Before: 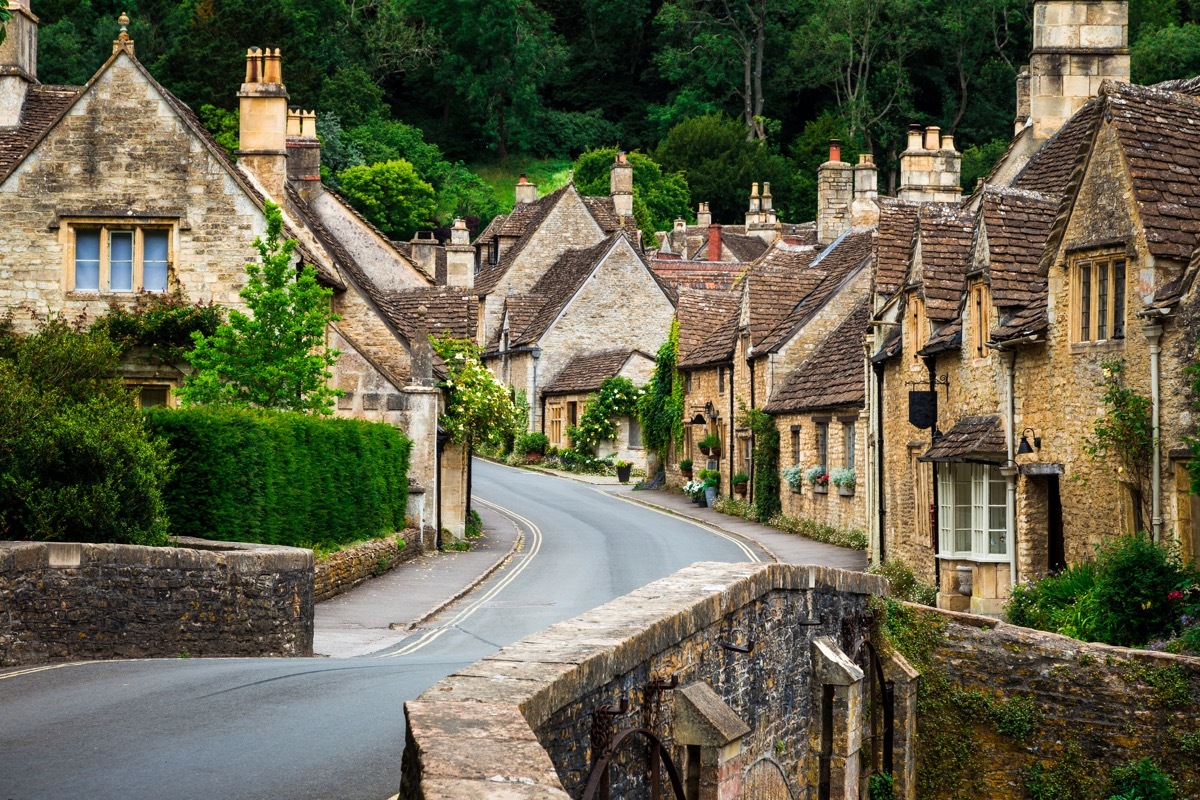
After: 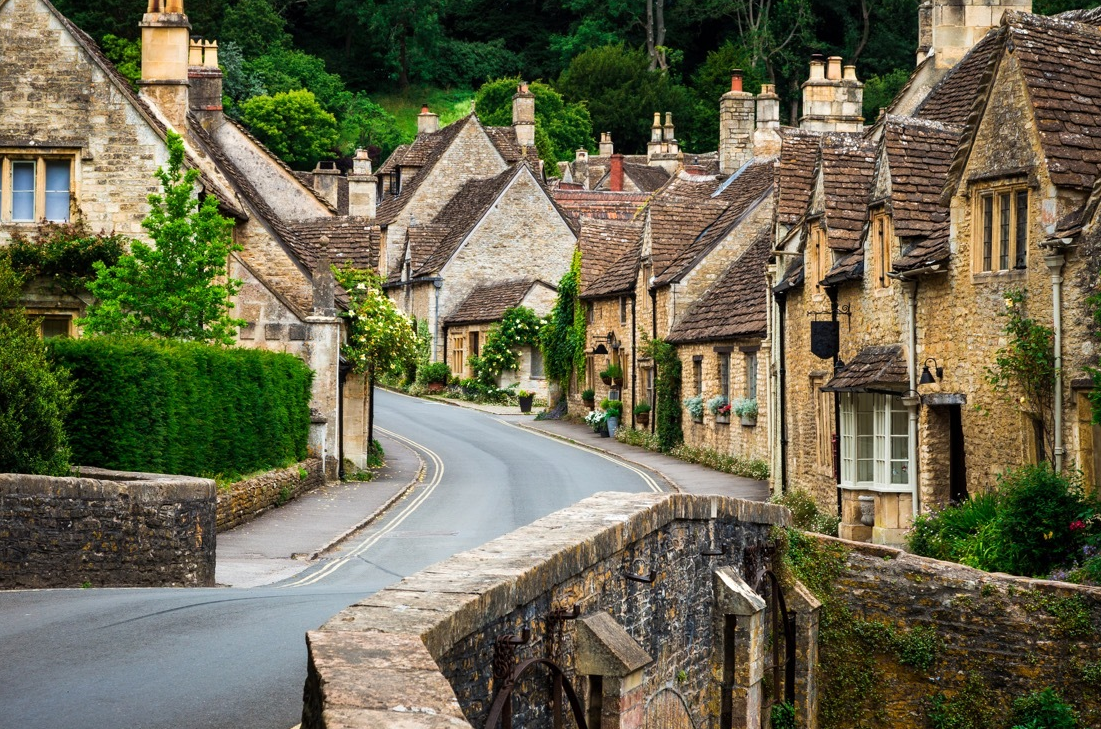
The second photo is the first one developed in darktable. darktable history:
crop and rotate: left 8.178%, top 8.774%
